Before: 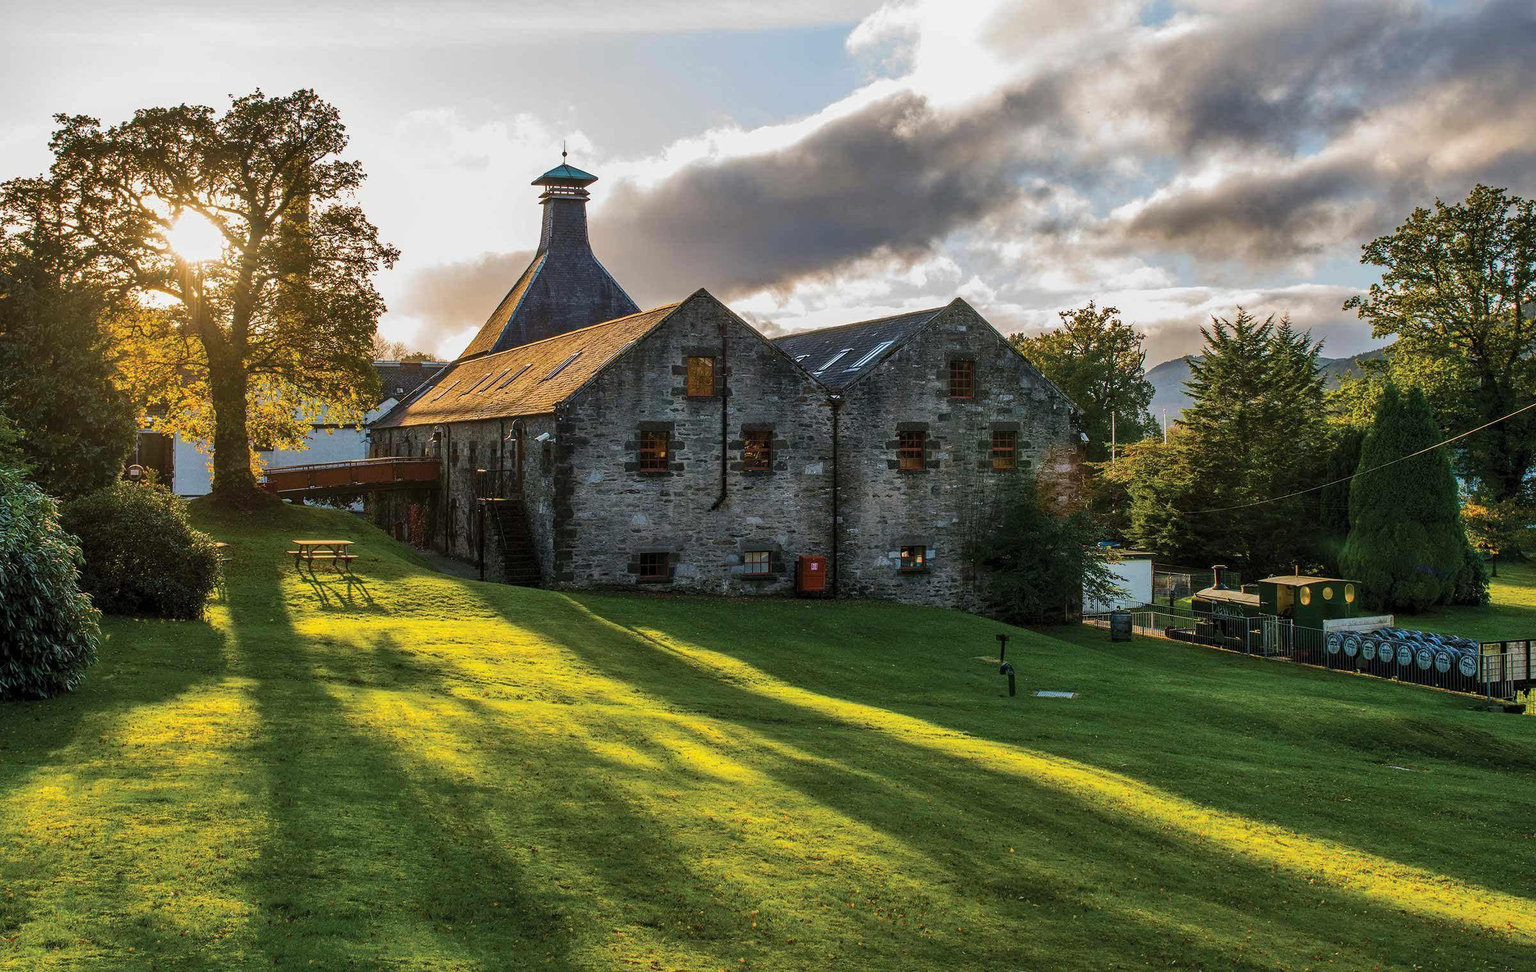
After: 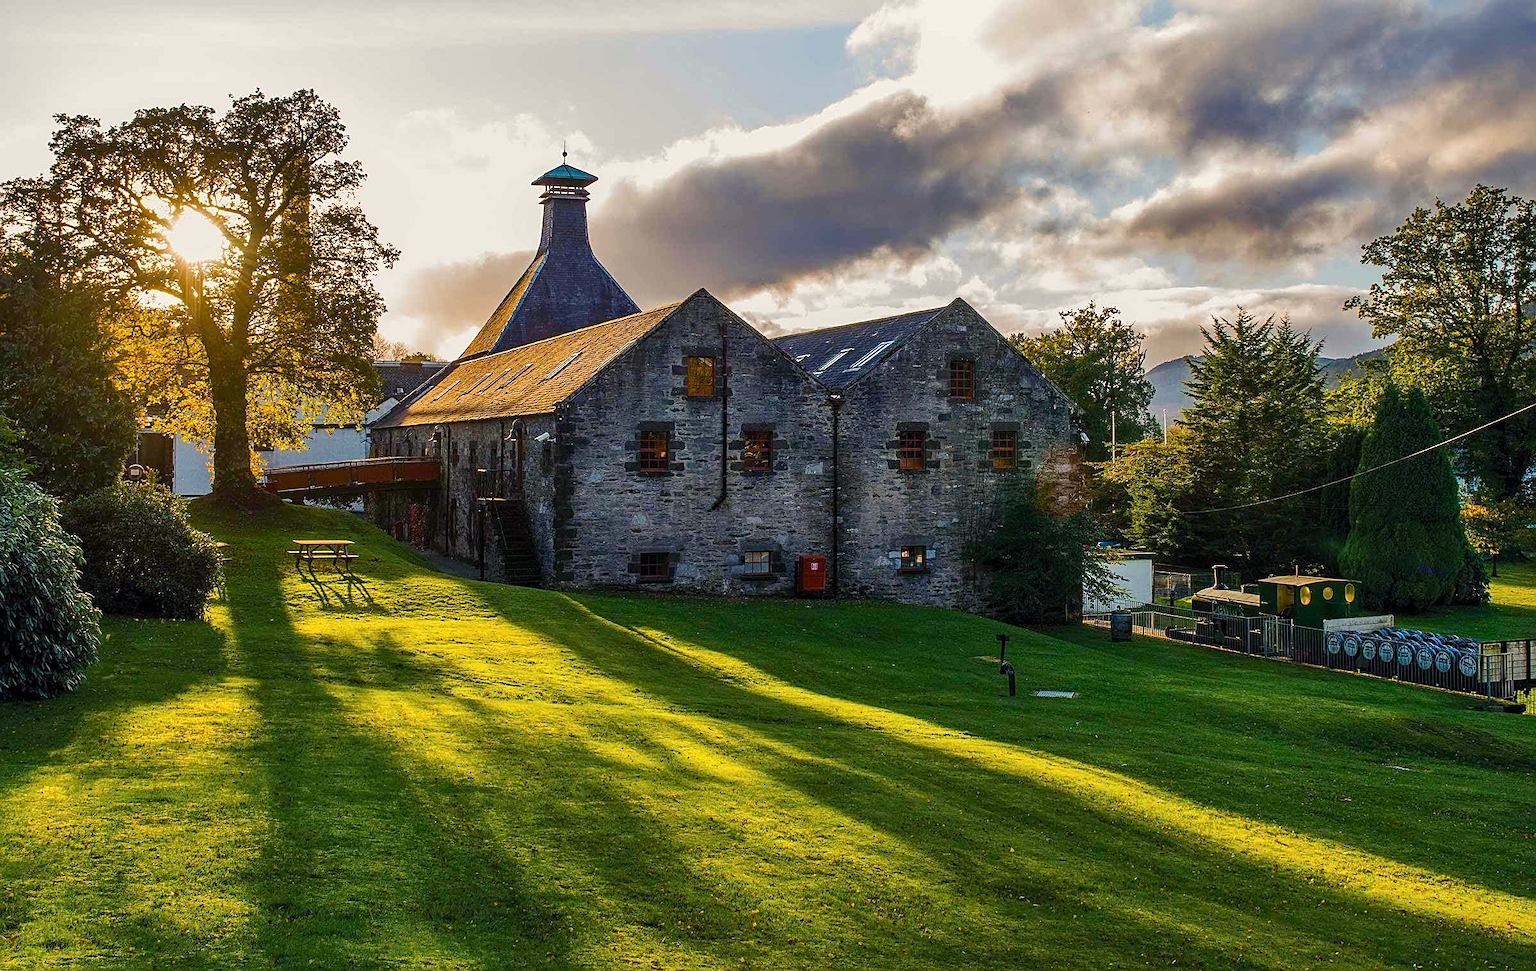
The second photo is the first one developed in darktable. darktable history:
color balance rgb: shadows lift › luminance -21.497%, shadows lift › chroma 6.602%, shadows lift › hue 270.85°, highlights gain › chroma 2.126%, highlights gain › hue 75.35°, perceptual saturation grading › global saturation 20%, perceptual saturation grading › highlights -25.106%, perceptual saturation grading › shadows 49.399%, global vibrance 9.642%
sharpen: on, module defaults
